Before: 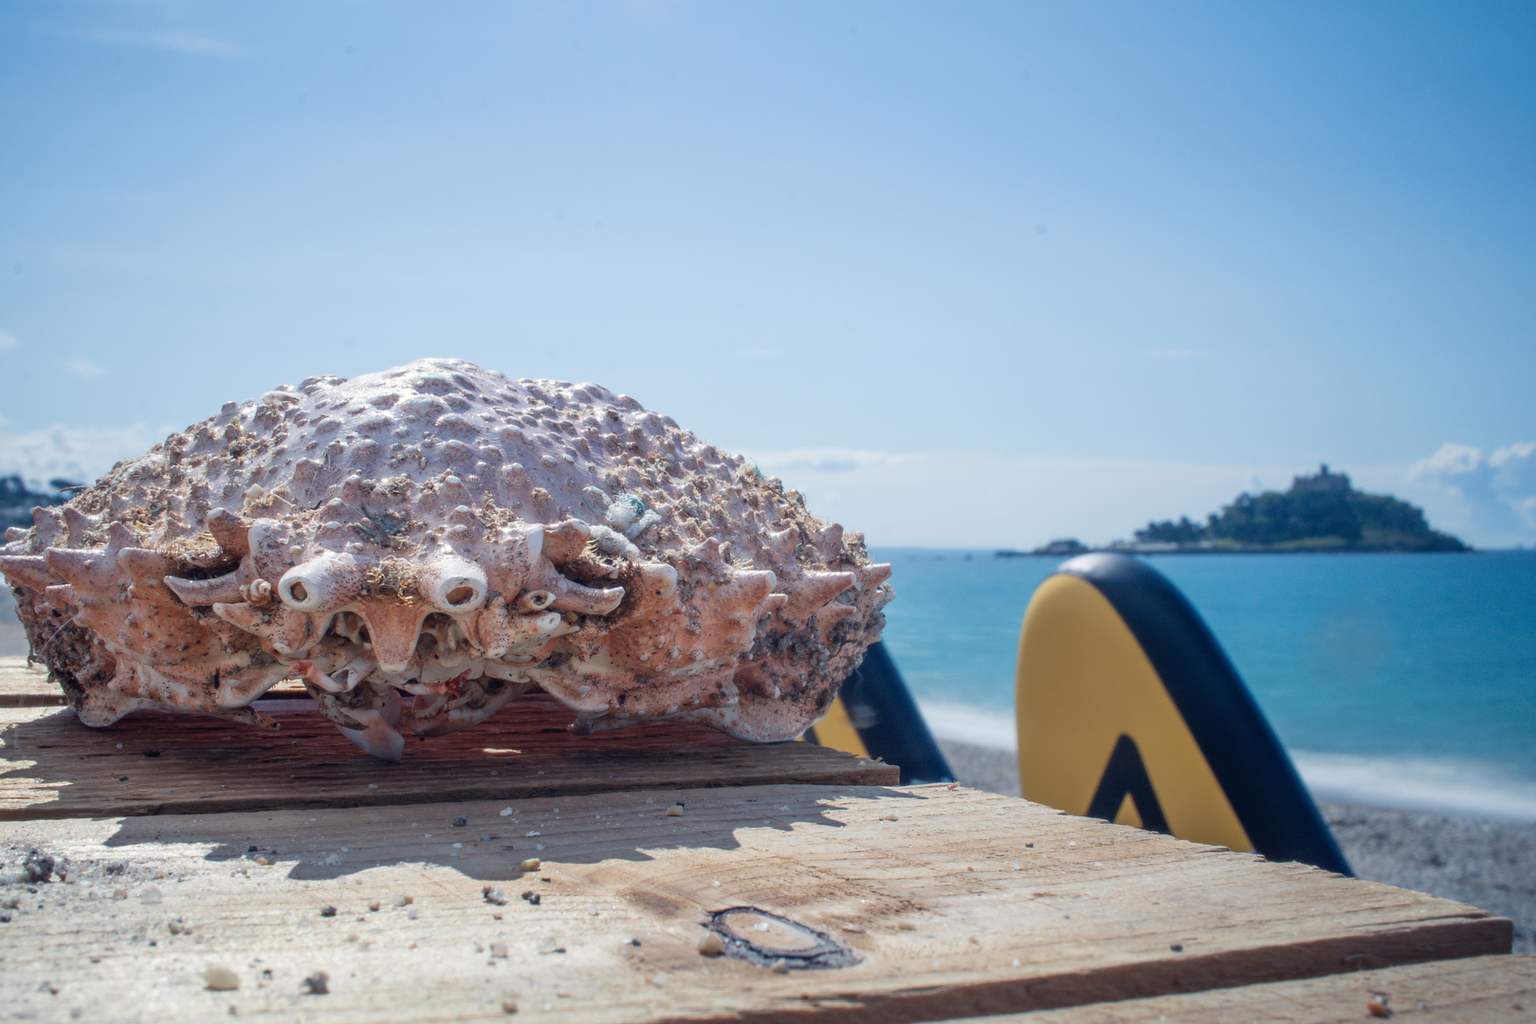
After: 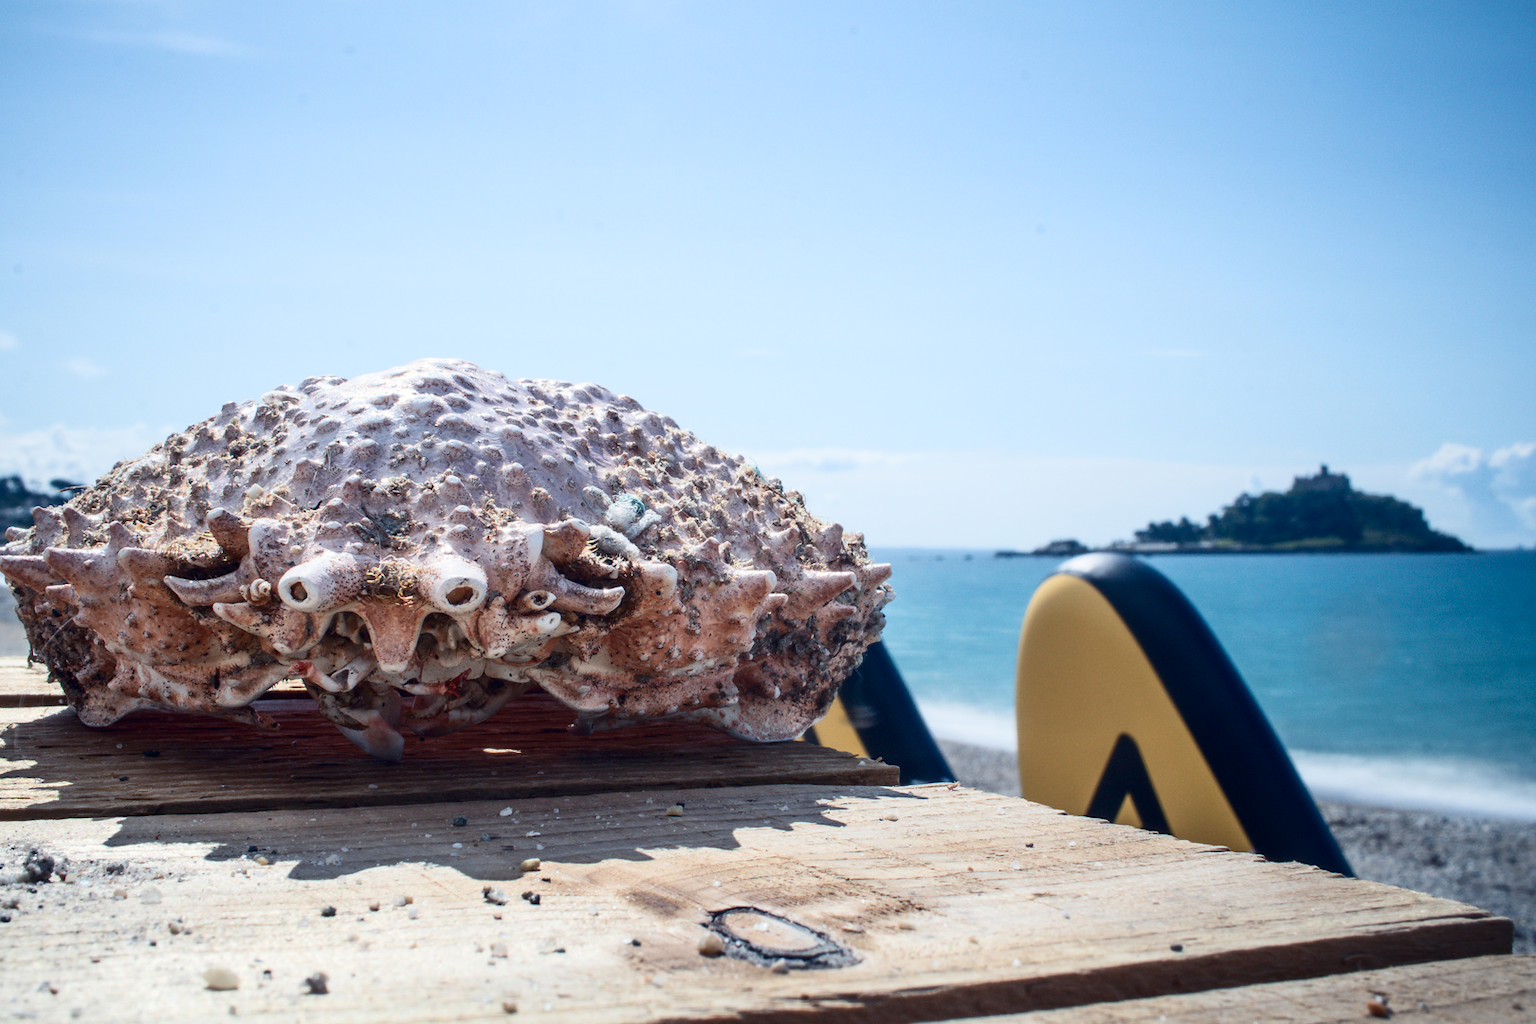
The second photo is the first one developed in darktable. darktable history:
contrast brightness saturation: contrast 0.288
